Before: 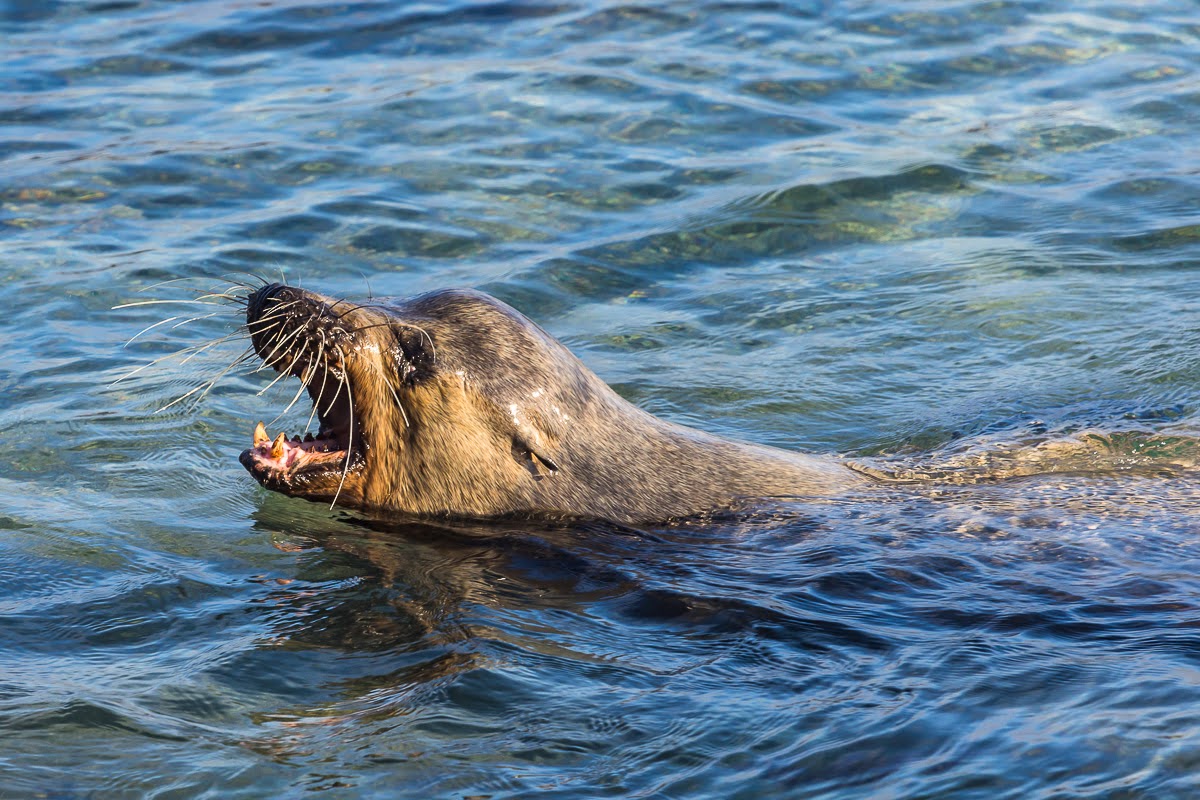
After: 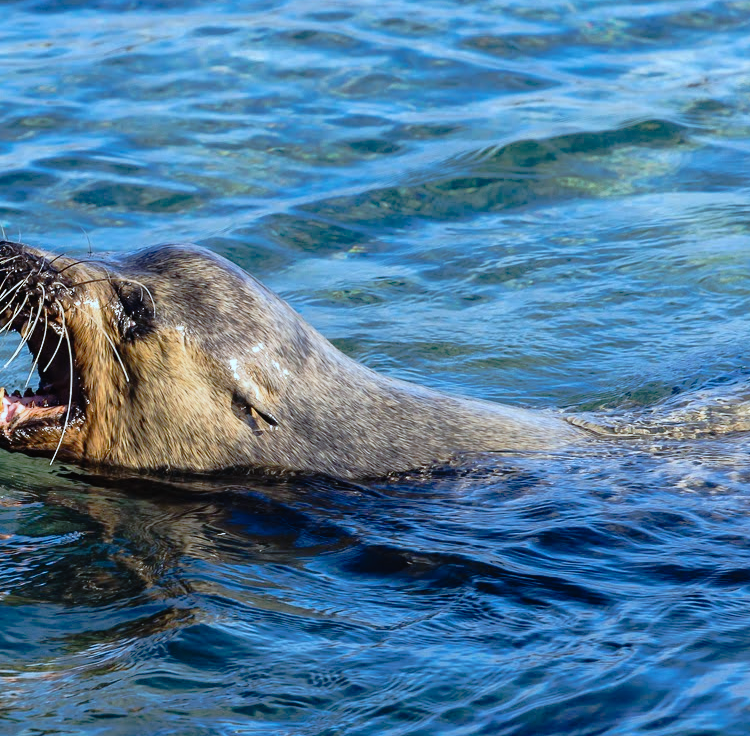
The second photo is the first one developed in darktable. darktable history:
color calibration: x 0.383, y 0.371, temperature 3925.77 K
local contrast: mode bilateral grid, contrast 99, coarseness 99, detail 92%, midtone range 0.2
tone curve: curves: ch0 [(0, 0) (0.126, 0.061) (0.362, 0.382) (0.498, 0.498) (0.706, 0.712) (1, 1)]; ch1 [(0, 0) (0.5, 0.497) (0.55, 0.578) (1, 1)]; ch2 [(0, 0) (0.44, 0.424) (0.489, 0.486) (0.537, 0.538) (1, 1)], preserve colors none
crop and rotate: left 23.362%, top 5.629%, right 14.127%, bottom 2.352%
